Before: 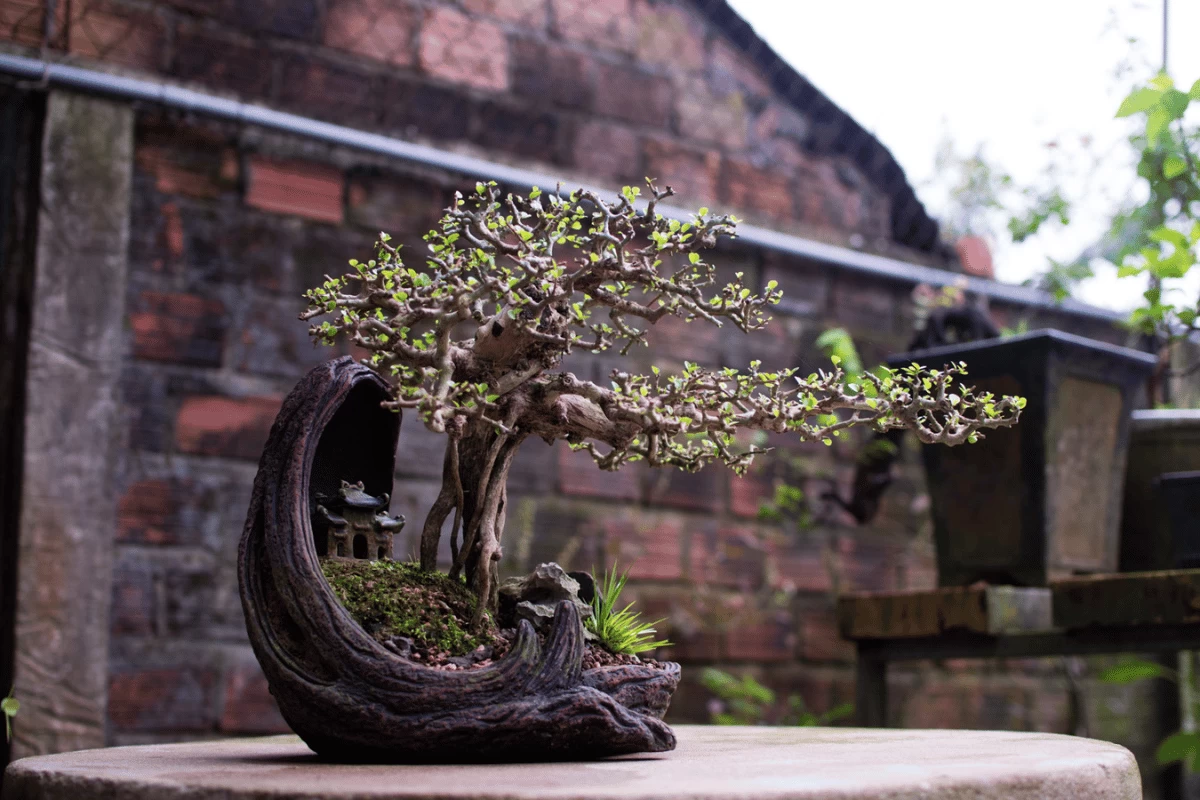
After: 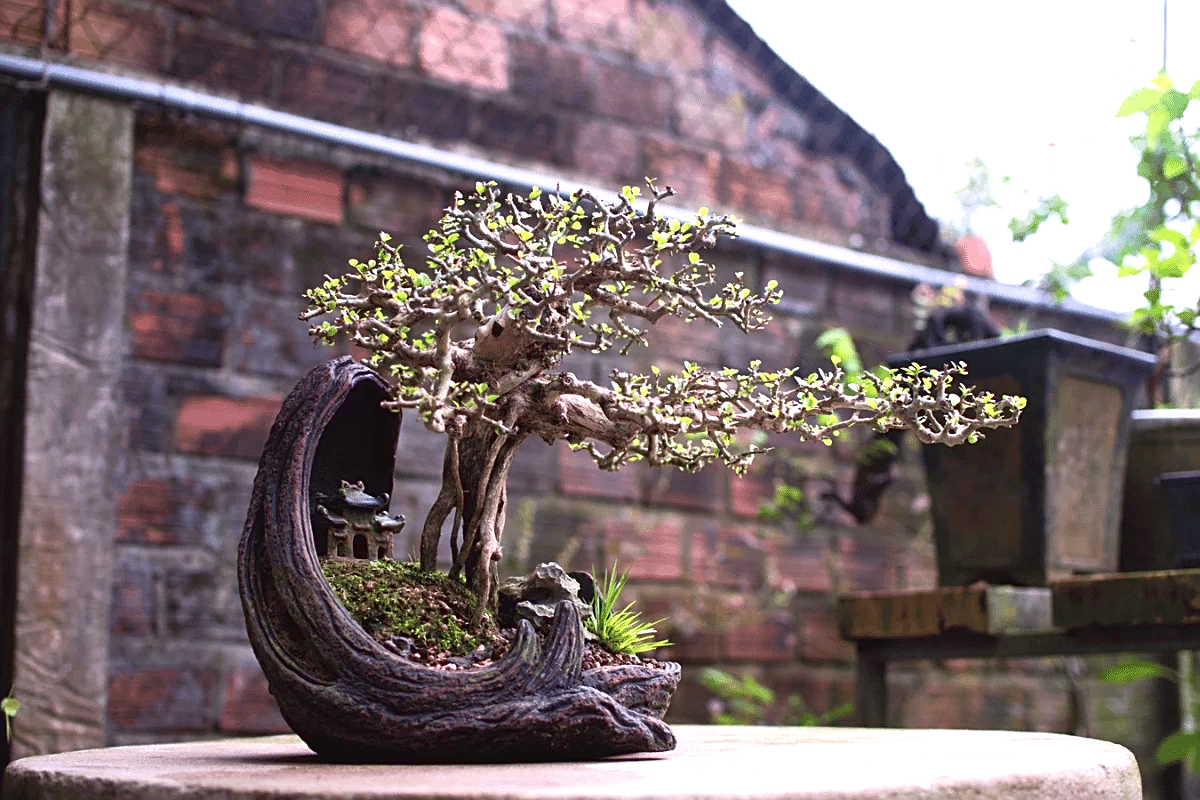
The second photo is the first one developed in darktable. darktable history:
tone curve: curves: ch0 [(0, 0.024) (0.119, 0.146) (0.474, 0.485) (0.718, 0.739) (0.817, 0.839) (1, 0.998)]; ch1 [(0, 0) (0.377, 0.416) (0.439, 0.451) (0.477, 0.477) (0.501, 0.503) (0.538, 0.544) (0.58, 0.602) (0.664, 0.676) (0.783, 0.804) (1, 1)]; ch2 [(0, 0) (0.38, 0.405) (0.463, 0.456) (0.498, 0.497) (0.524, 0.535) (0.578, 0.576) (0.648, 0.665) (1, 1)], color space Lab, linked channels
sharpen: on, module defaults
exposure: black level correction 0, exposure 0.703 EV, compensate highlight preservation false
